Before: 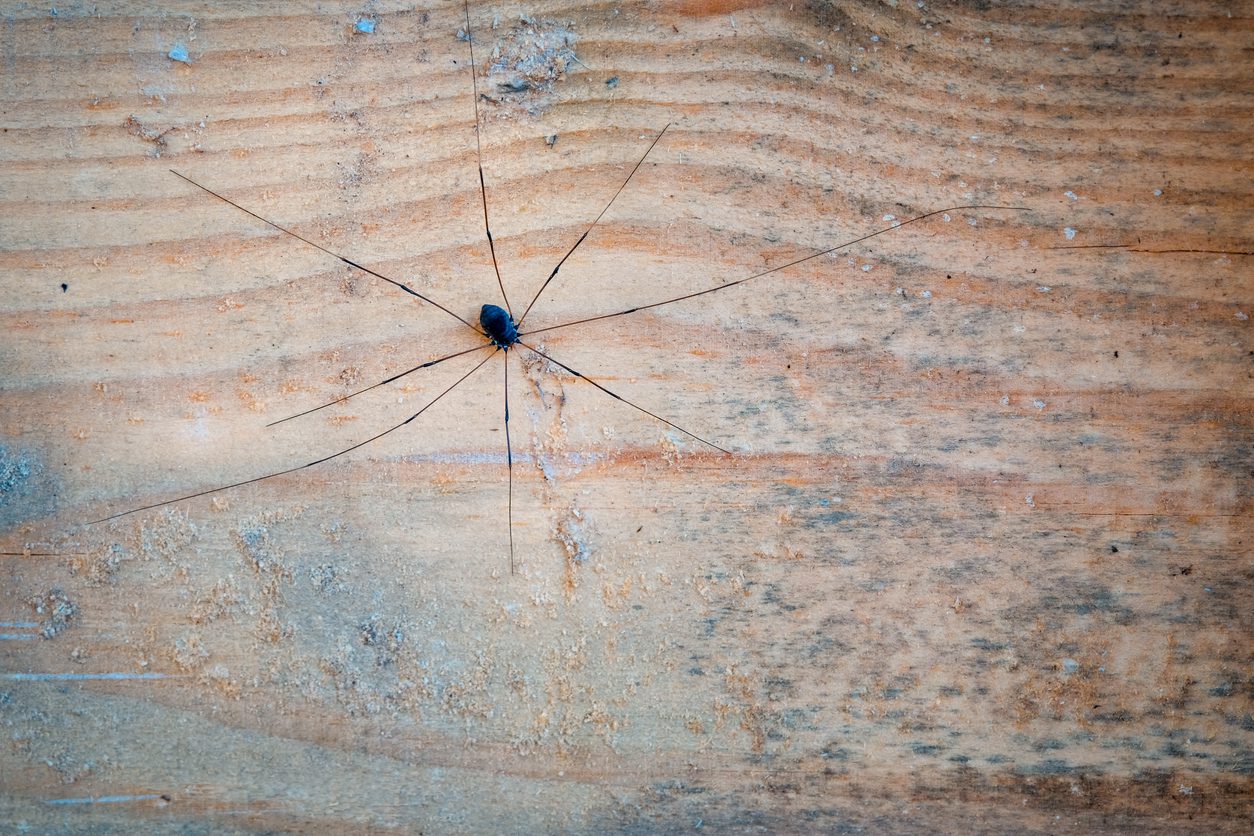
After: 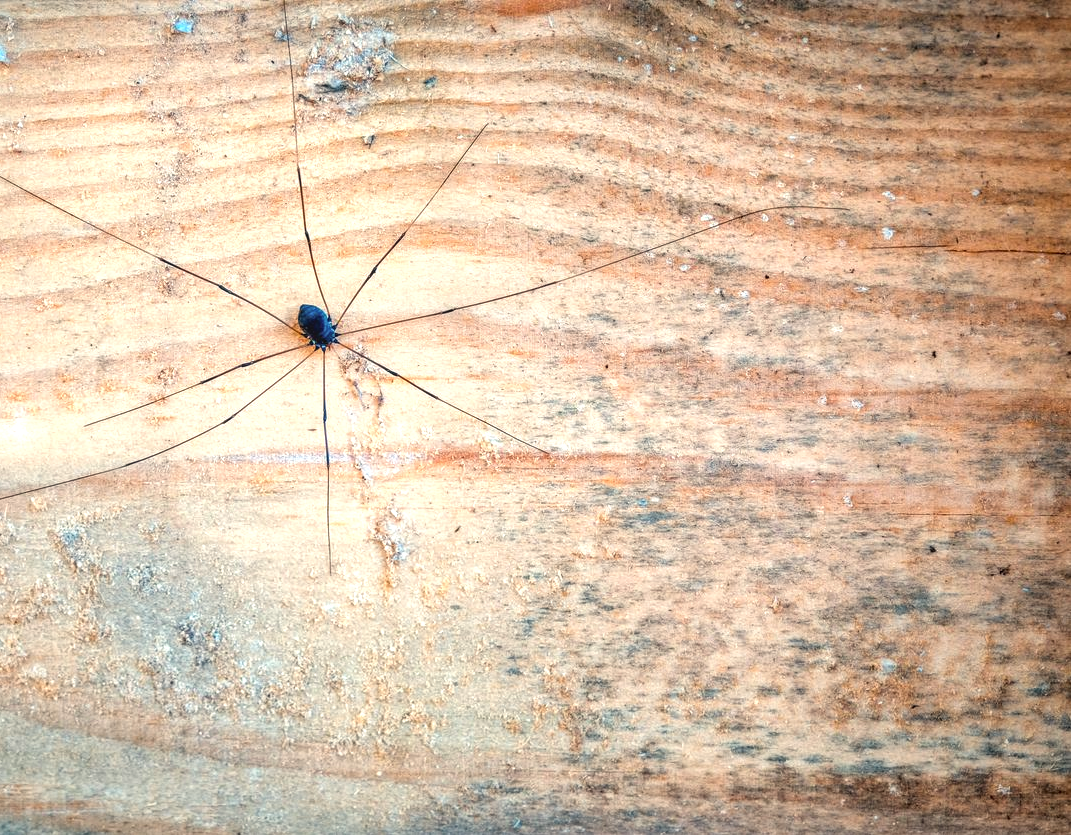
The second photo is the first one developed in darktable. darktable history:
white balance: red 1.045, blue 0.932
exposure: black level correction 0, exposure 0.7 EV, compensate exposure bias true, compensate highlight preservation false
local contrast: on, module defaults
crop and rotate: left 14.584%
